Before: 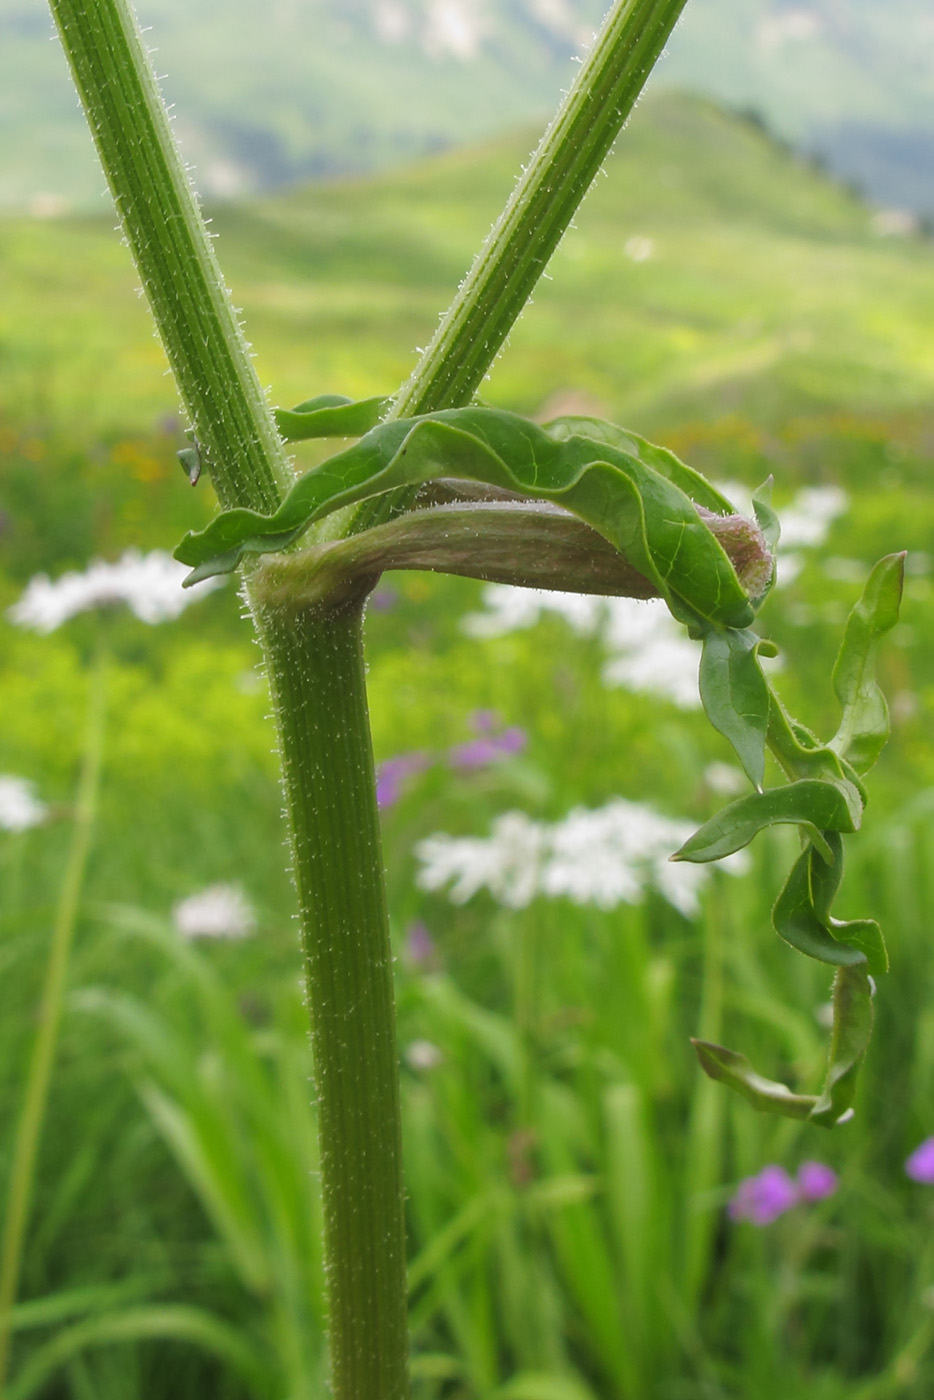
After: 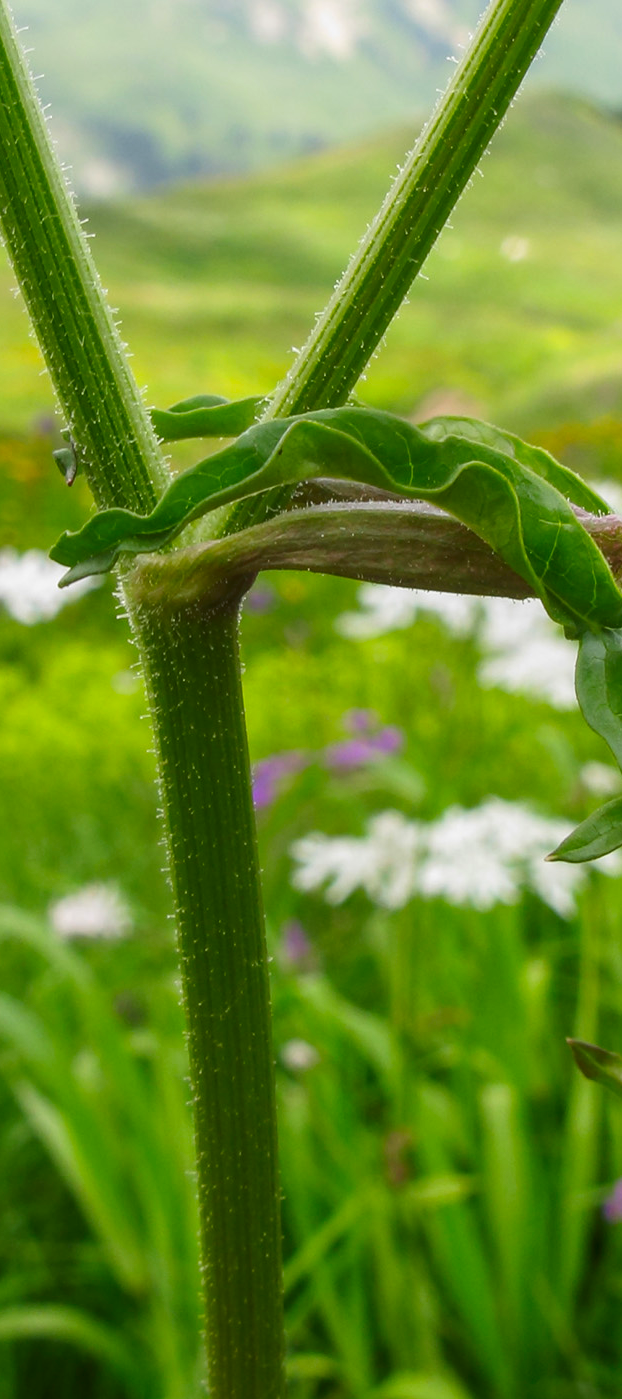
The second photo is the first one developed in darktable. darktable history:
local contrast: detail 110%
contrast brightness saturation: contrast 0.12, brightness -0.12, saturation 0.2
base curve: curves: ch0 [(0, 0) (0.472, 0.508) (1, 1)]
crop and rotate: left 13.342%, right 19.991%
